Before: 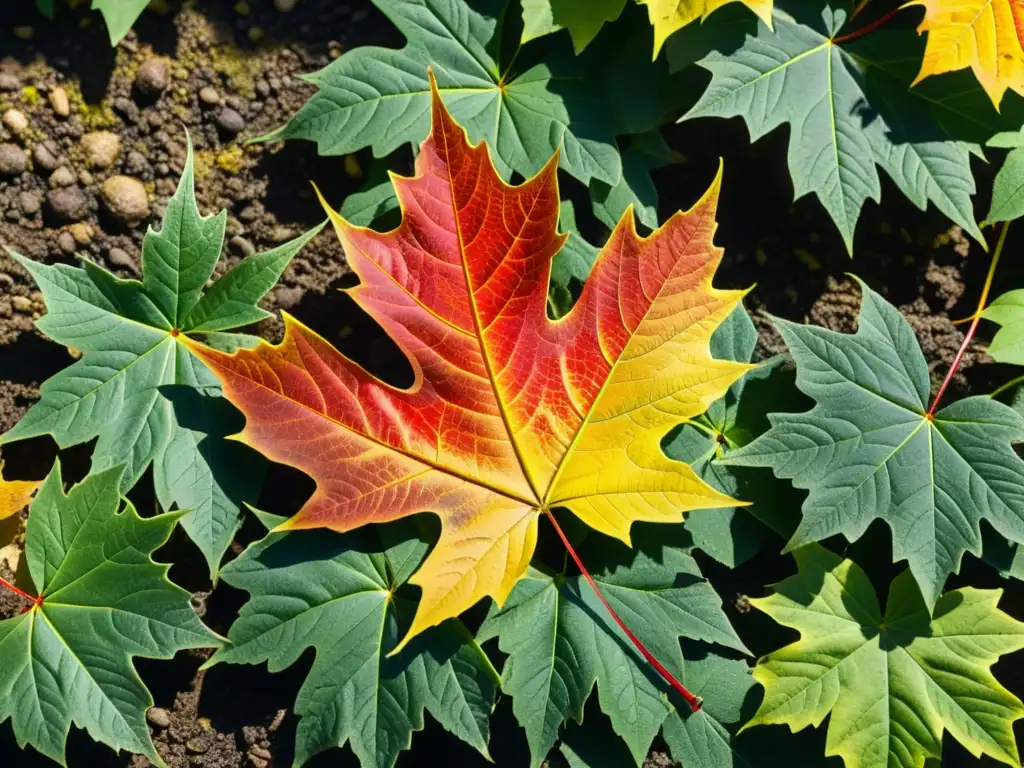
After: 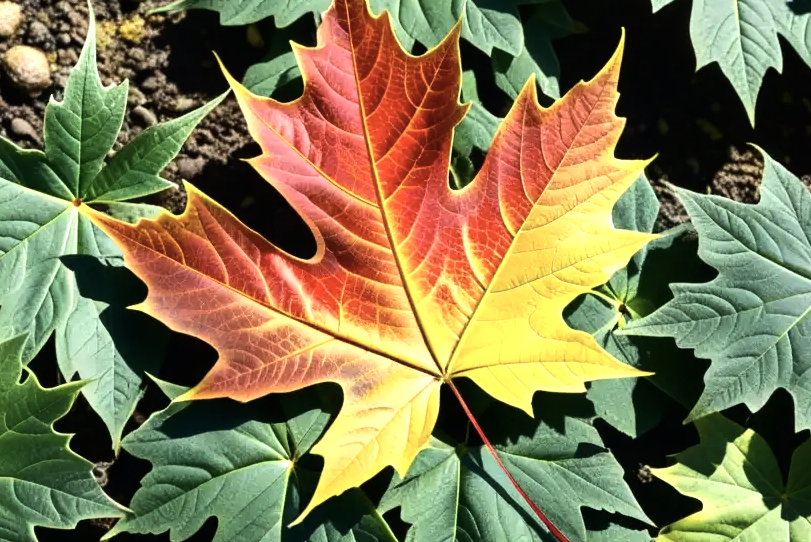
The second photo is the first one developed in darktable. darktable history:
crop: left 9.623%, top 17.009%, right 11.151%, bottom 12.368%
contrast brightness saturation: contrast 0.058, brightness -0.014, saturation -0.216
tone equalizer: -8 EV -0.762 EV, -7 EV -0.731 EV, -6 EV -0.585 EV, -5 EV -0.412 EV, -3 EV 0.392 EV, -2 EV 0.6 EV, -1 EV 0.688 EV, +0 EV 0.763 EV, edges refinement/feathering 500, mask exposure compensation -1.57 EV, preserve details no
